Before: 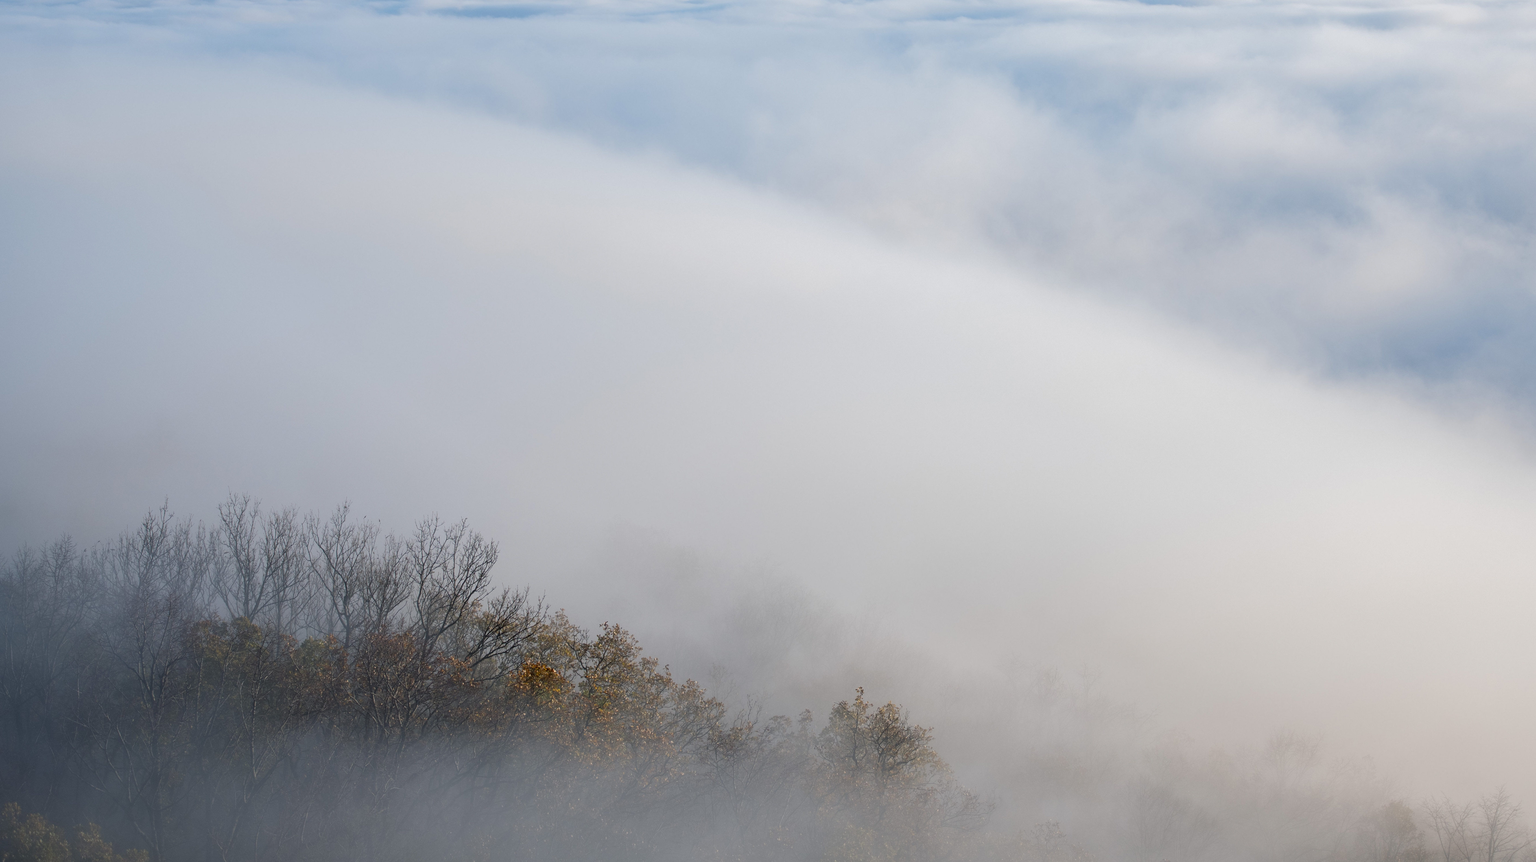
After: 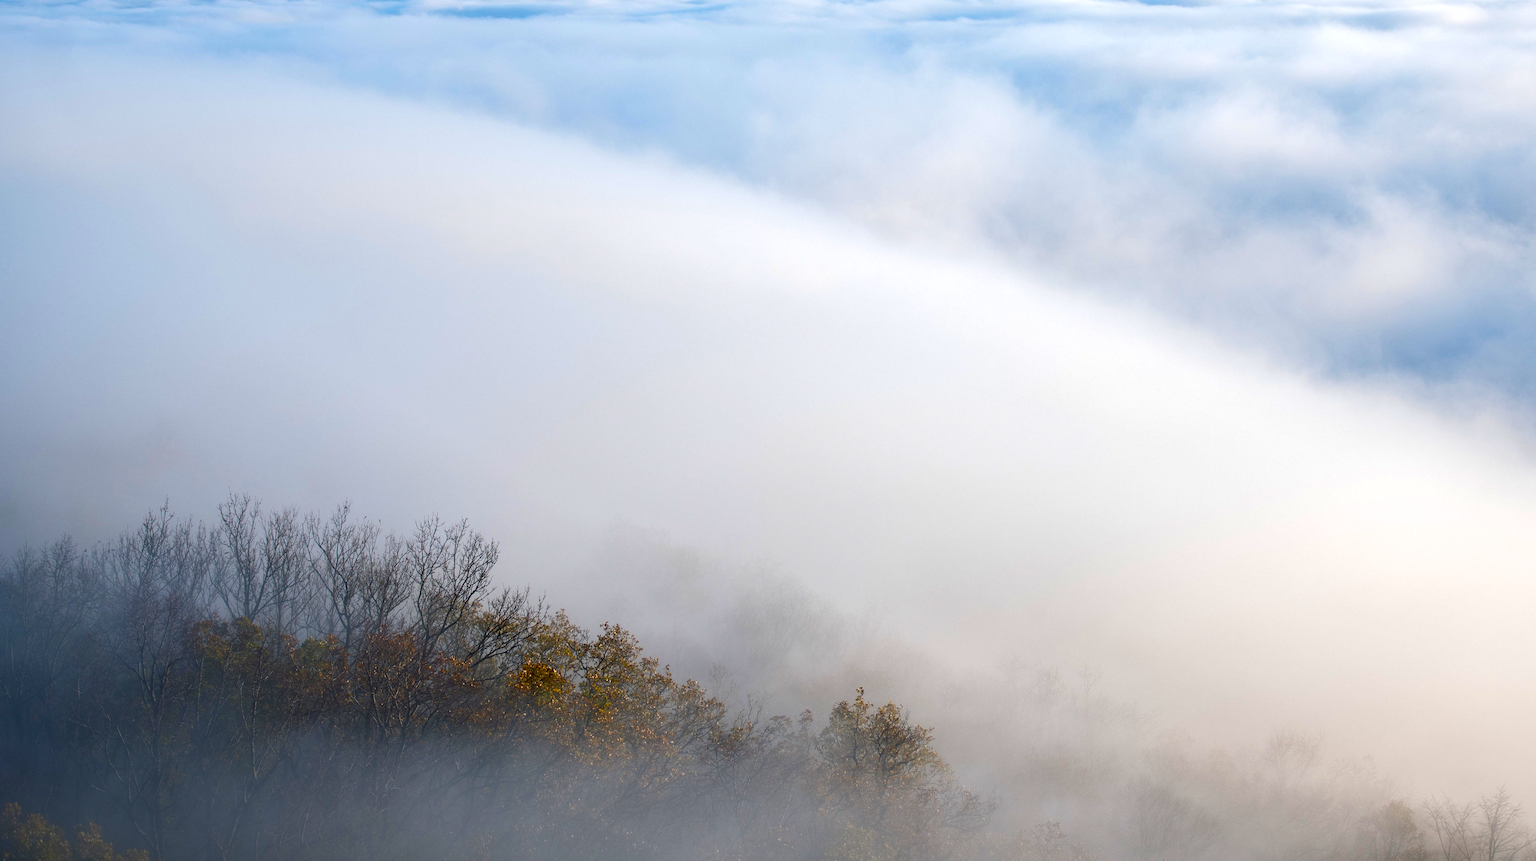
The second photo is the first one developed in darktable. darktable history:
color balance rgb: linear chroma grading › global chroma 49.885%, perceptual saturation grading › global saturation 20%, perceptual saturation grading › highlights -25.858%, perceptual saturation grading › shadows 25.456%, perceptual brilliance grading › highlights 14.365%, perceptual brilliance grading › mid-tones -5.21%, perceptual brilliance grading › shadows -26.199%
